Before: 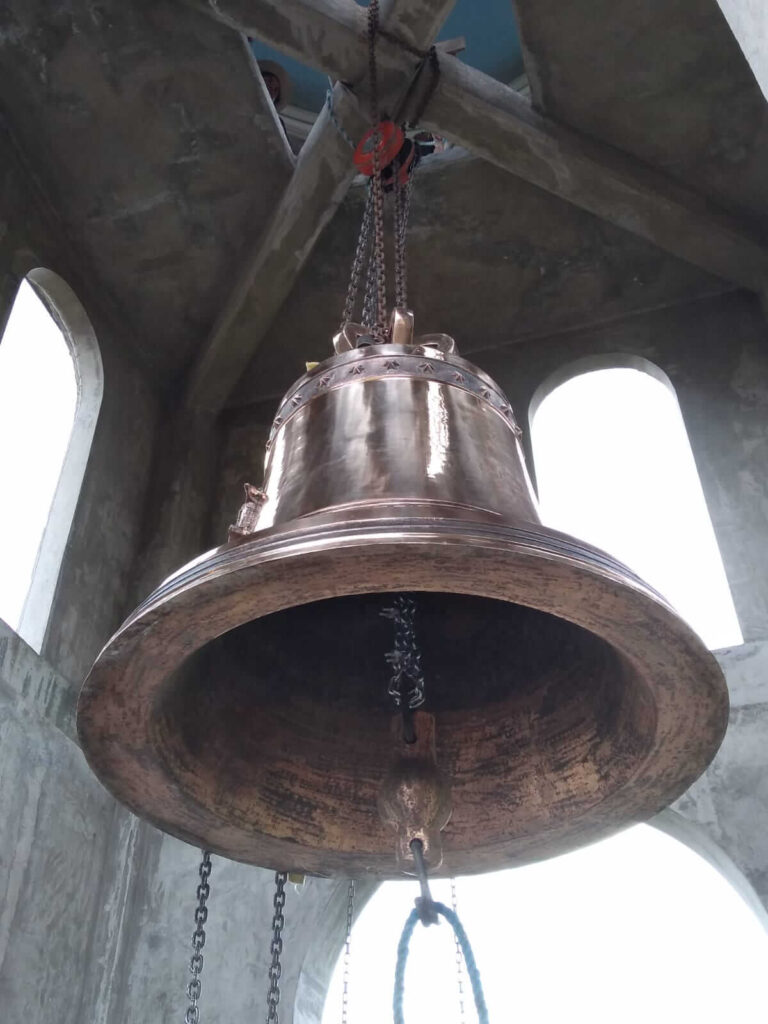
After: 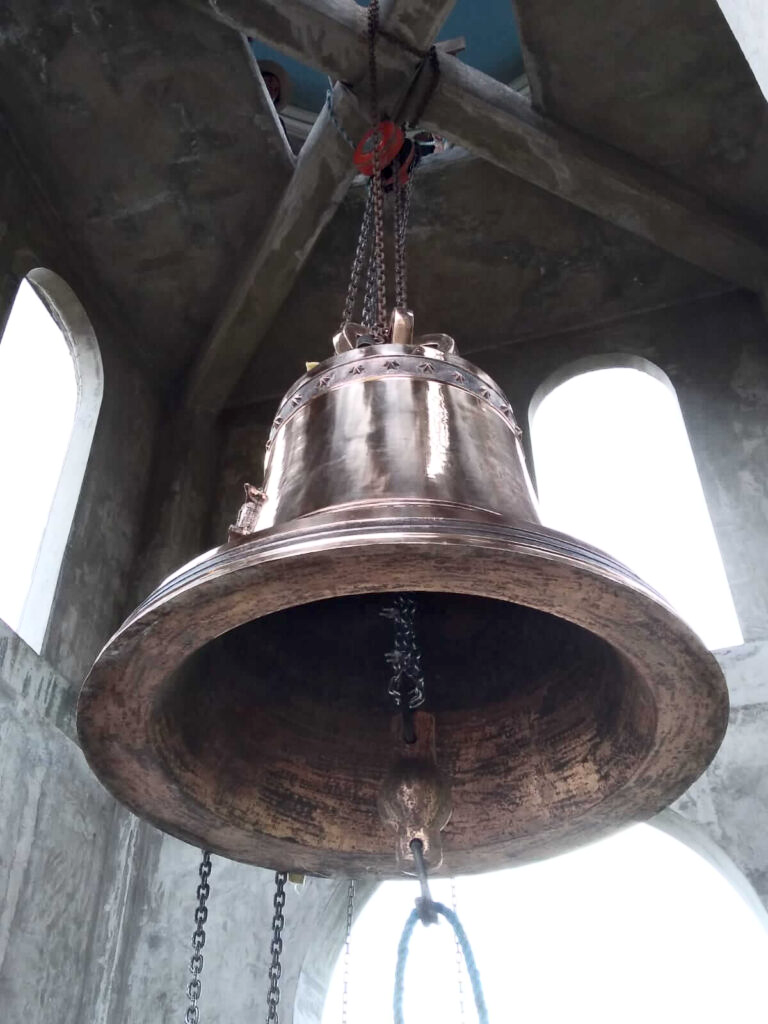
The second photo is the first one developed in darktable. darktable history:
contrast brightness saturation: contrast 0.24, brightness 0.09
exposure: black level correction 0.005, exposure 0.014 EV, compensate highlight preservation false
